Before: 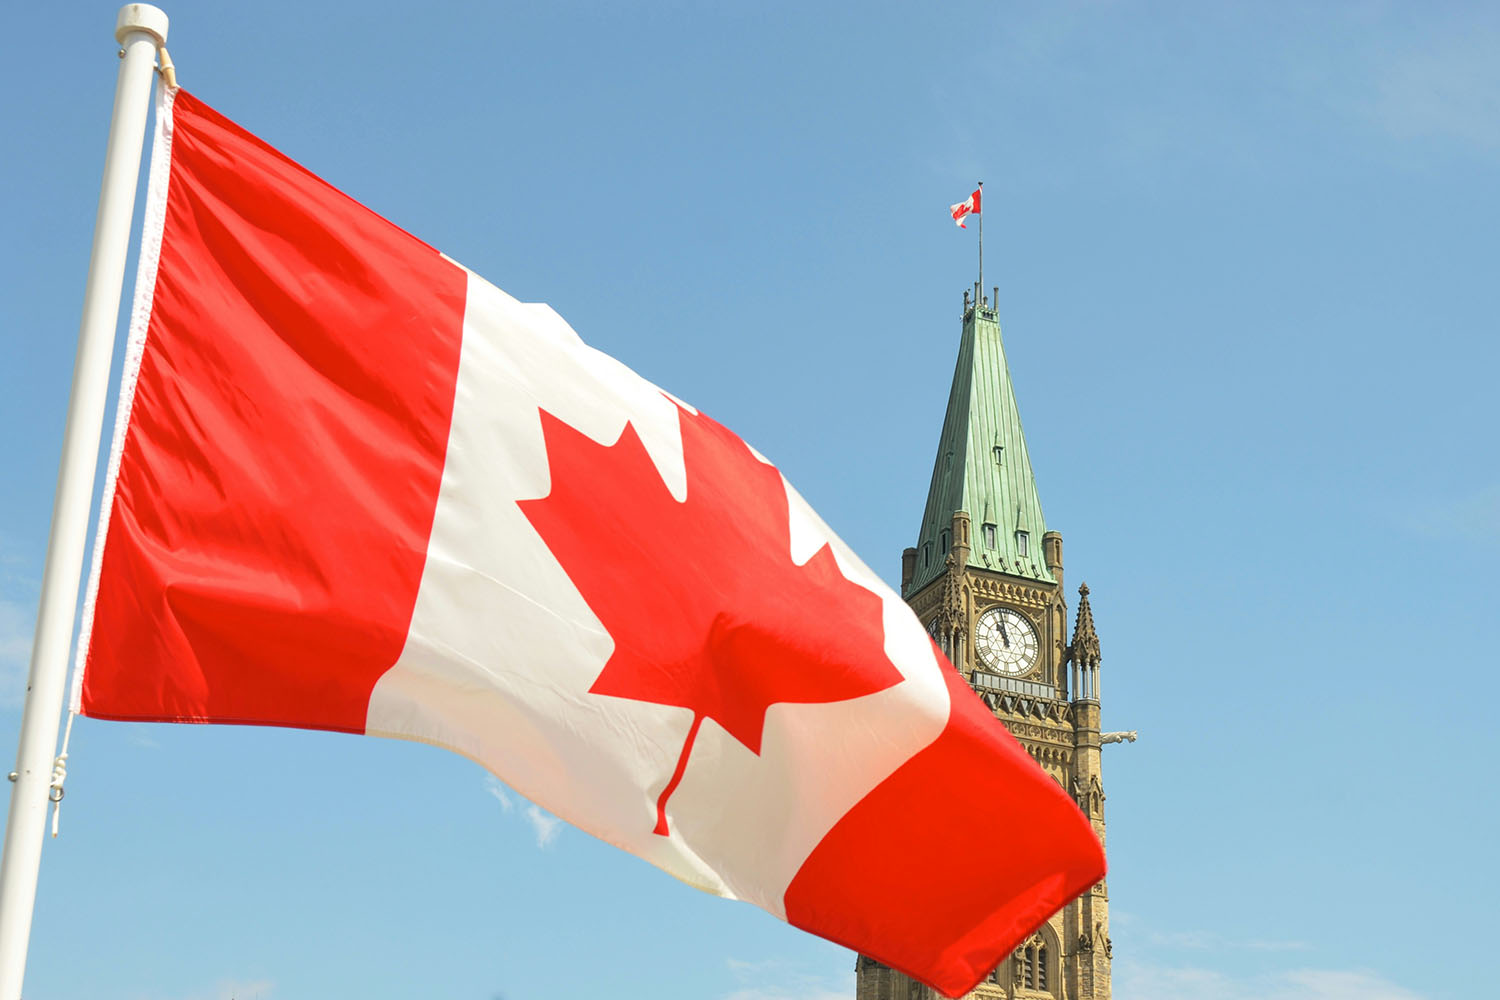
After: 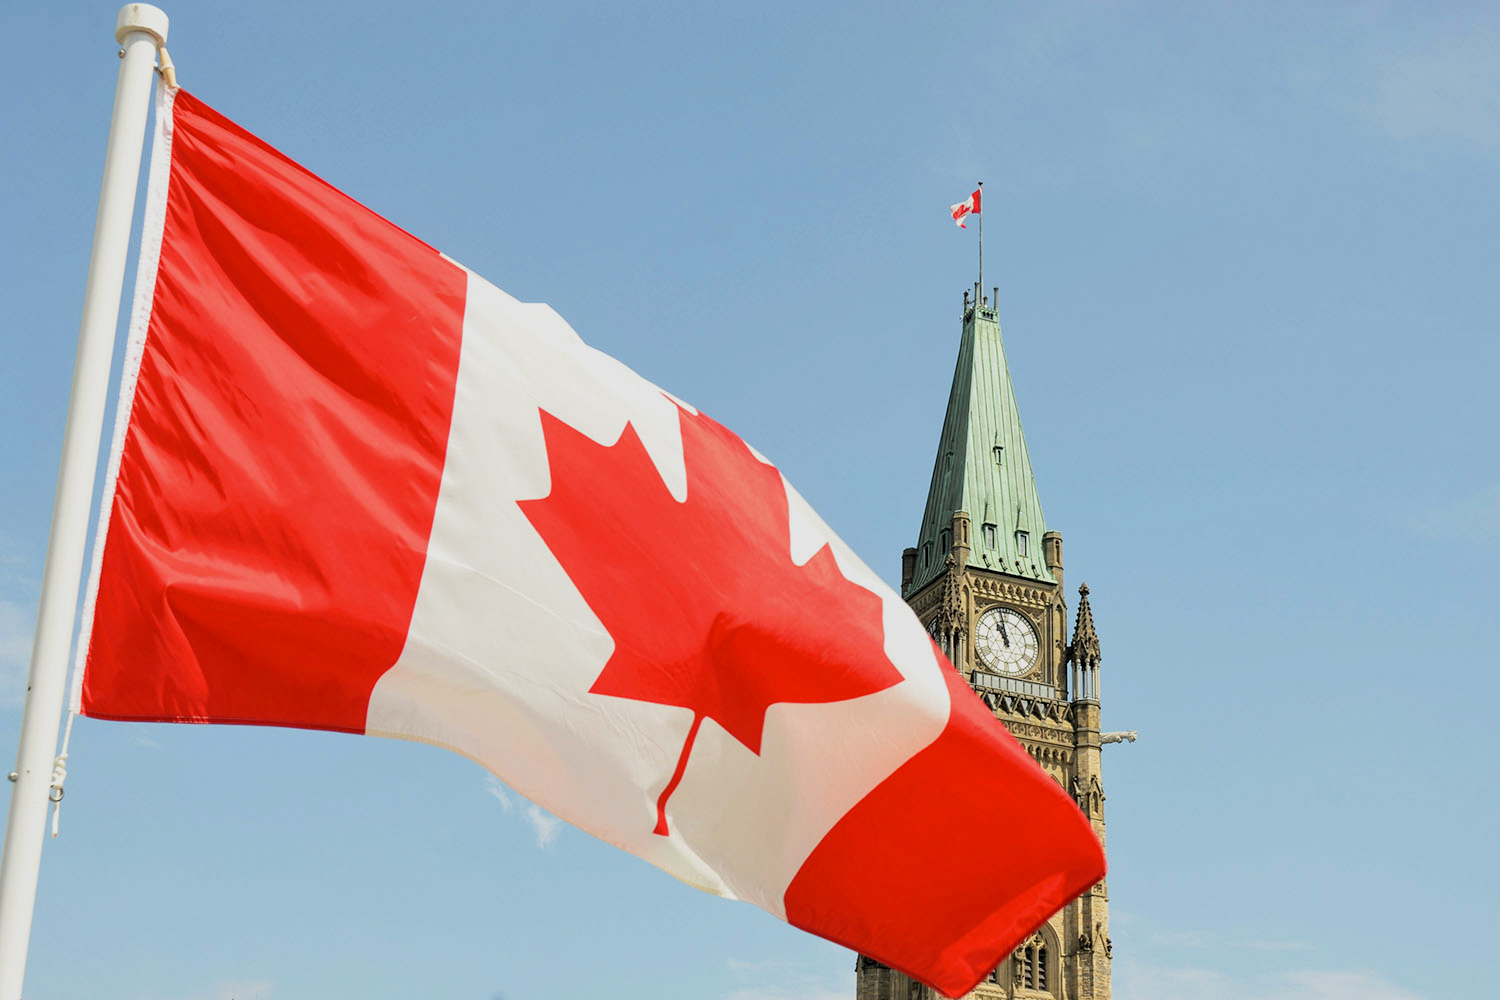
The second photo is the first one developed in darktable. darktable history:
exposure: exposure 0.014 EV, compensate highlight preservation false
filmic rgb: black relative exposure -5.01 EV, white relative exposure 3.97 EV, hardness 2.88, contrast 1.198, highlights saturation mix -29.96%
sharpen: radius 5.276, amount 0.314, threshold 26.216
local contrast: highlights 103%, shadows 102%, detail 119%, midtone range 0.2
